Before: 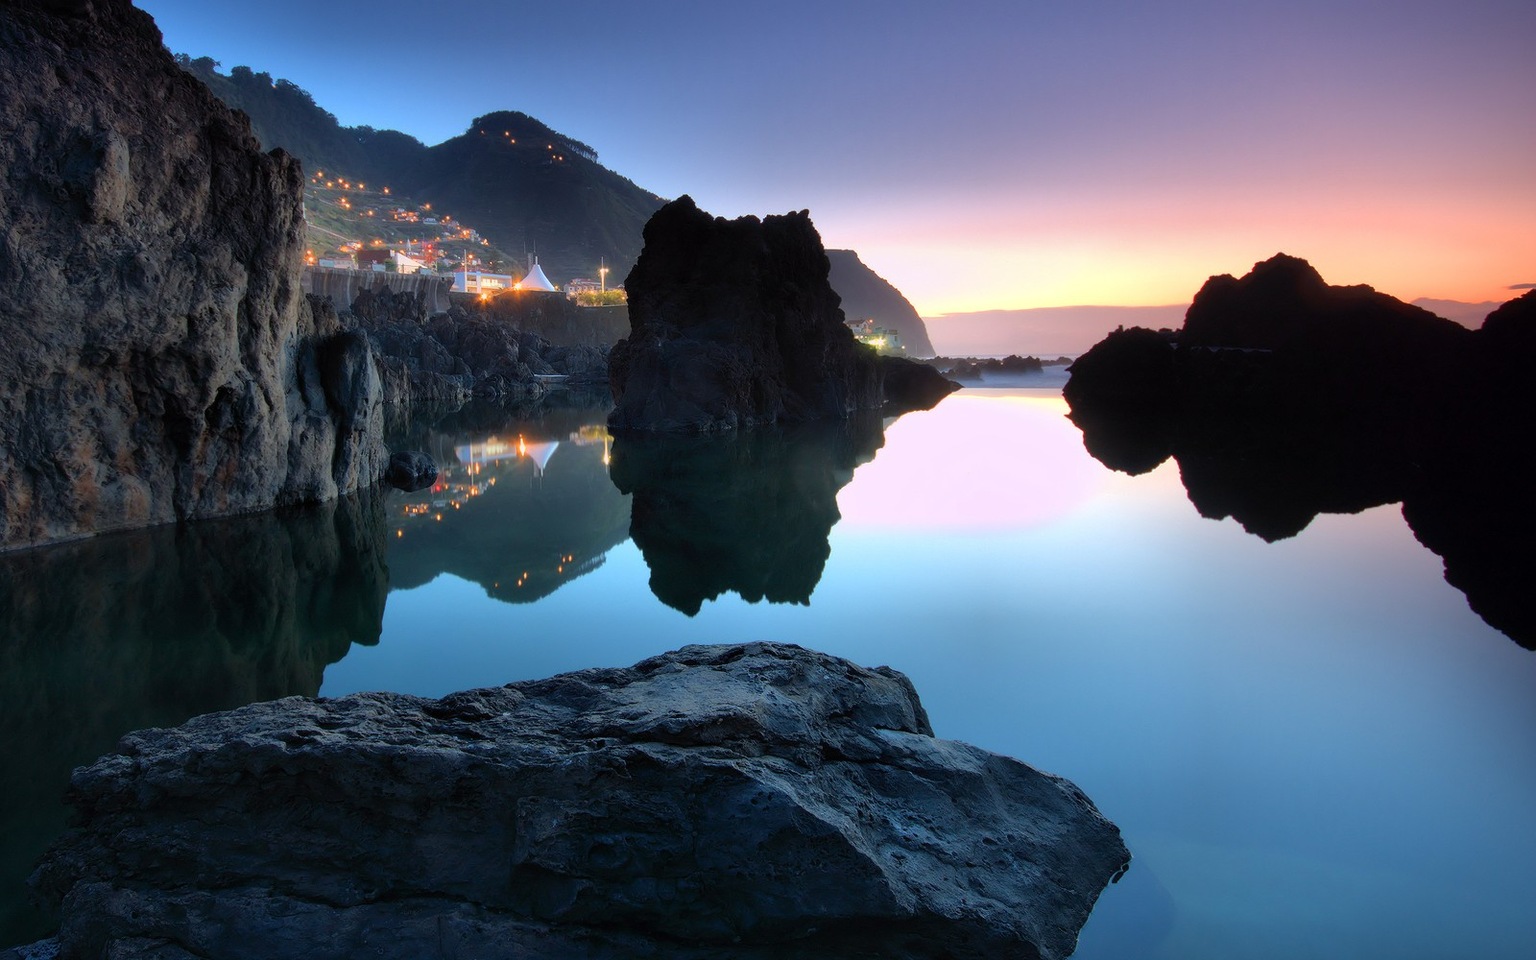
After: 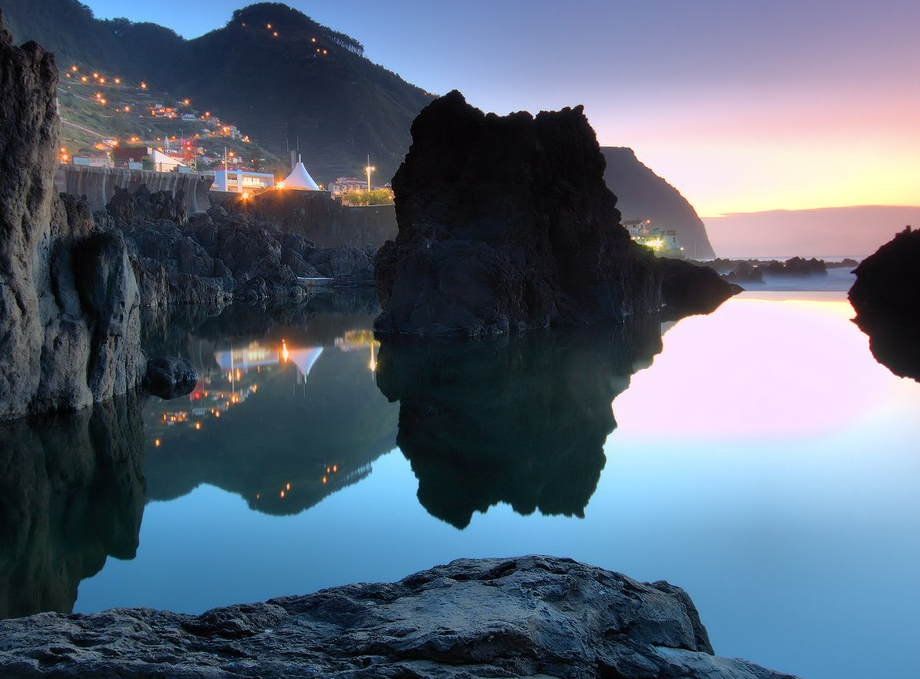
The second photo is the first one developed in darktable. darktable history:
crop: left 16.242%, top 11.394%, right 26.233%, bottom 20.623%
